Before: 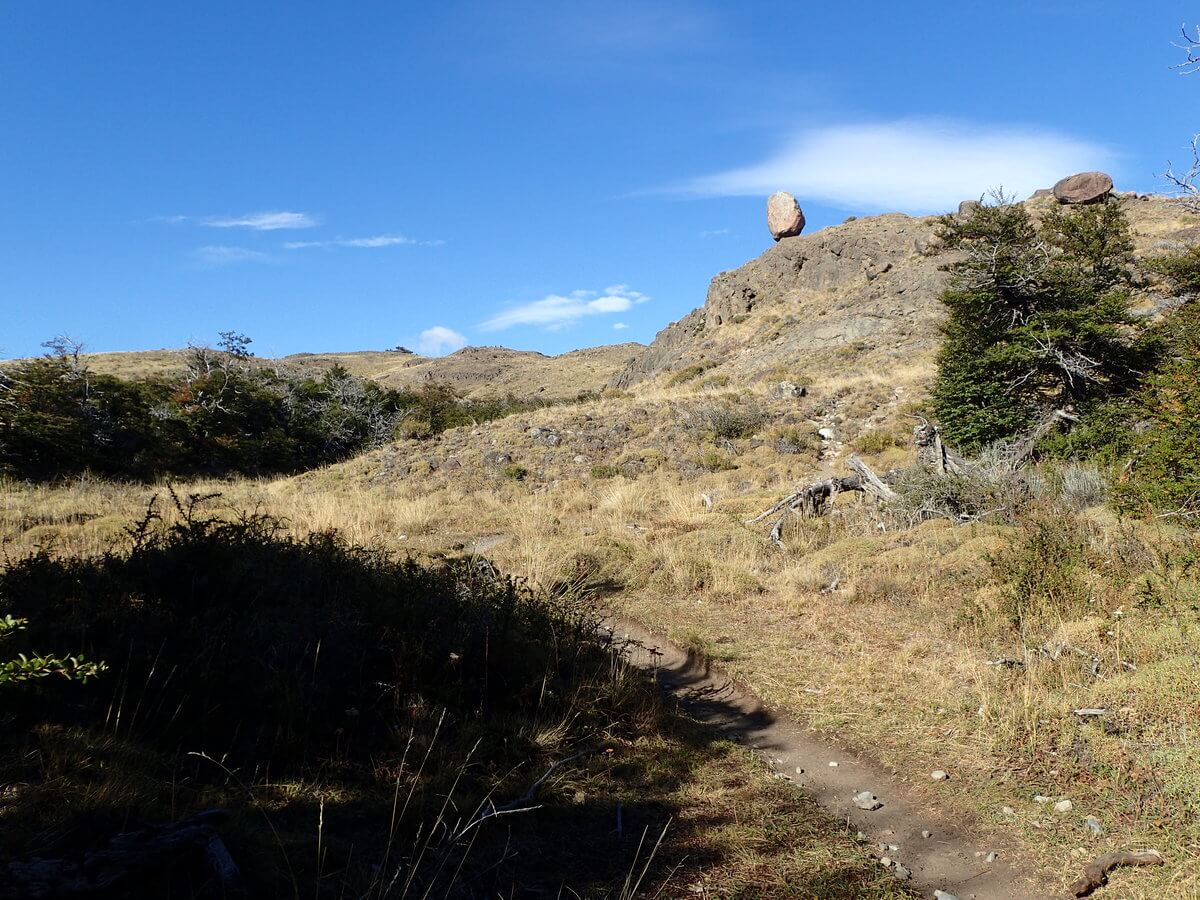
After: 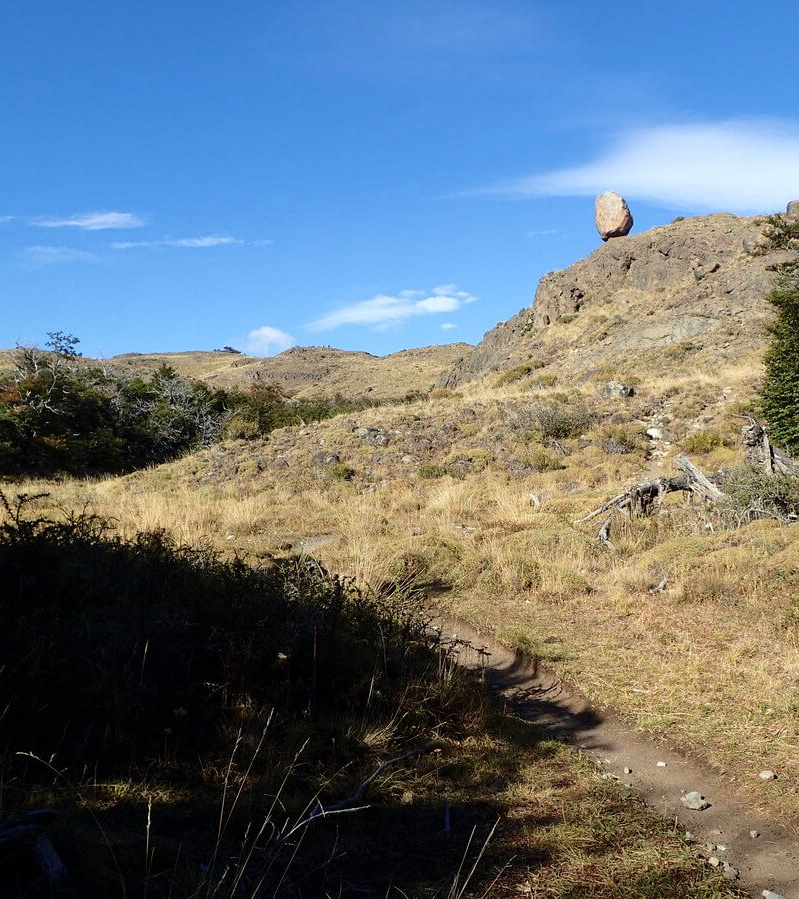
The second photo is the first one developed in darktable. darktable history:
crop and rotate: left 14.385%, right 18.948%
velvia: strength 15%
